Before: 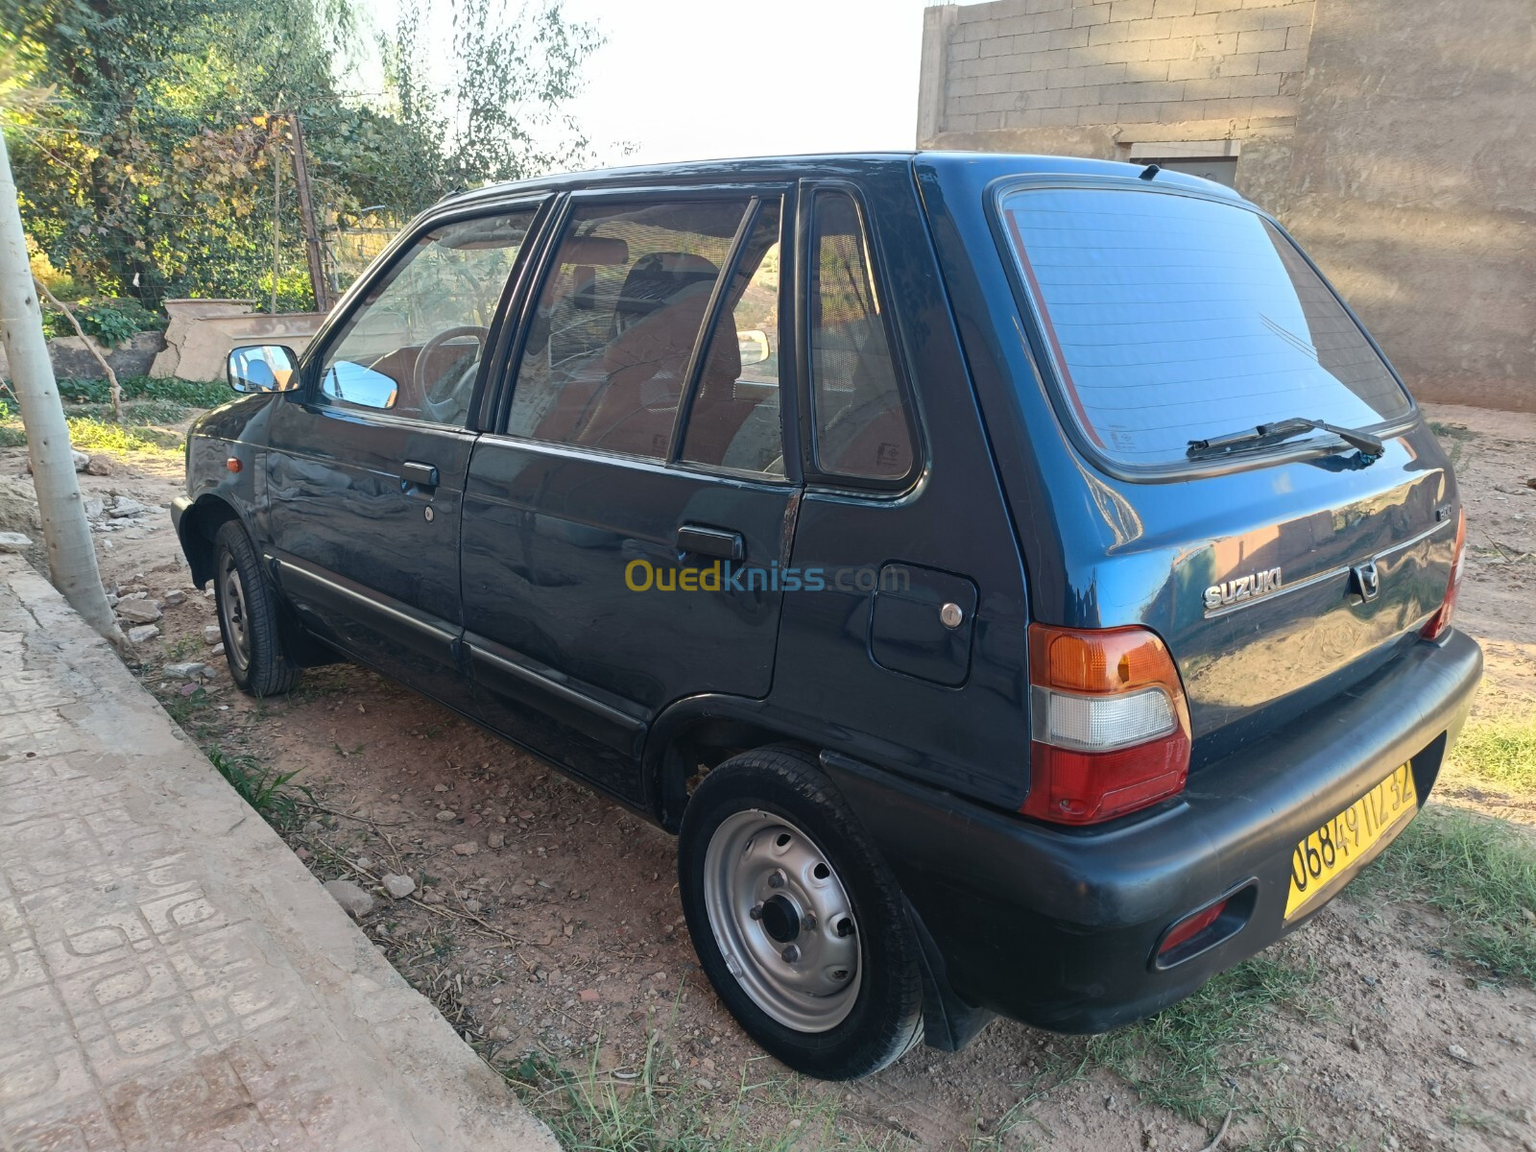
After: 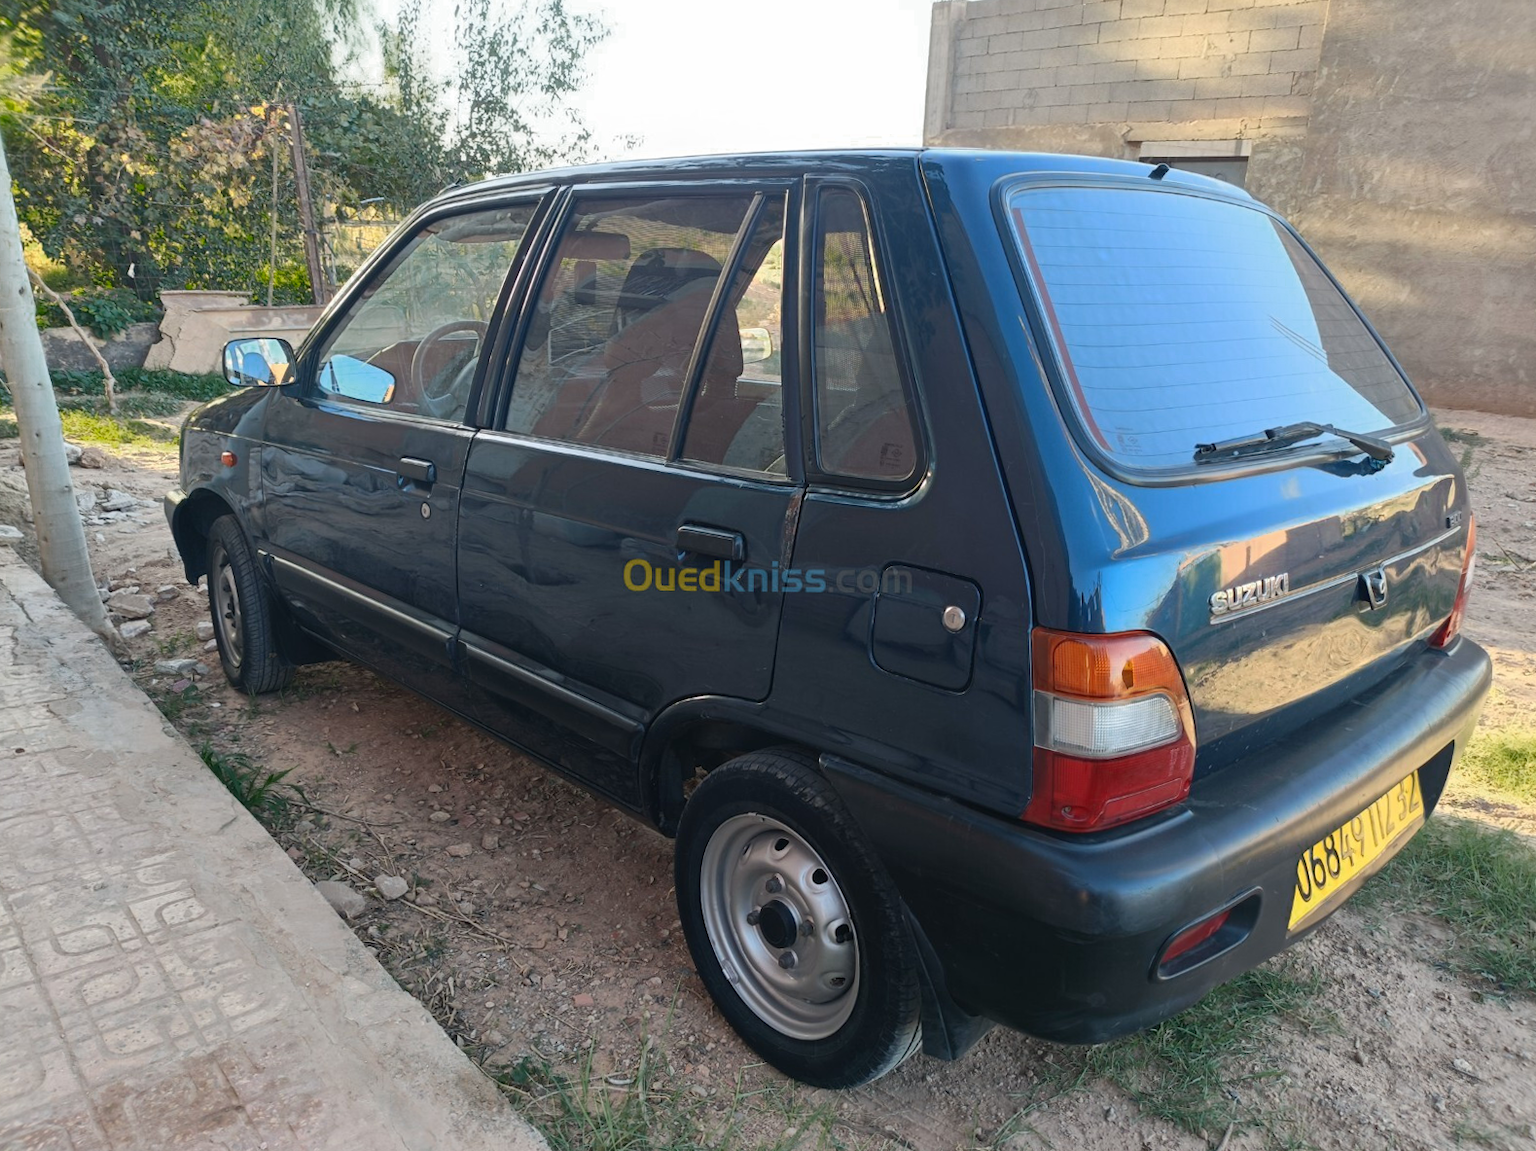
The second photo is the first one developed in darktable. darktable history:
crop and rotate: angle -0.563°
color zones: curves: ch0 [(0.25, 0.5) (0.347, 0.092) (0.75, 0.5)]; ch1 [(0.25, 0.5) (0.33, 0.51) (0.75, 0.5)]
